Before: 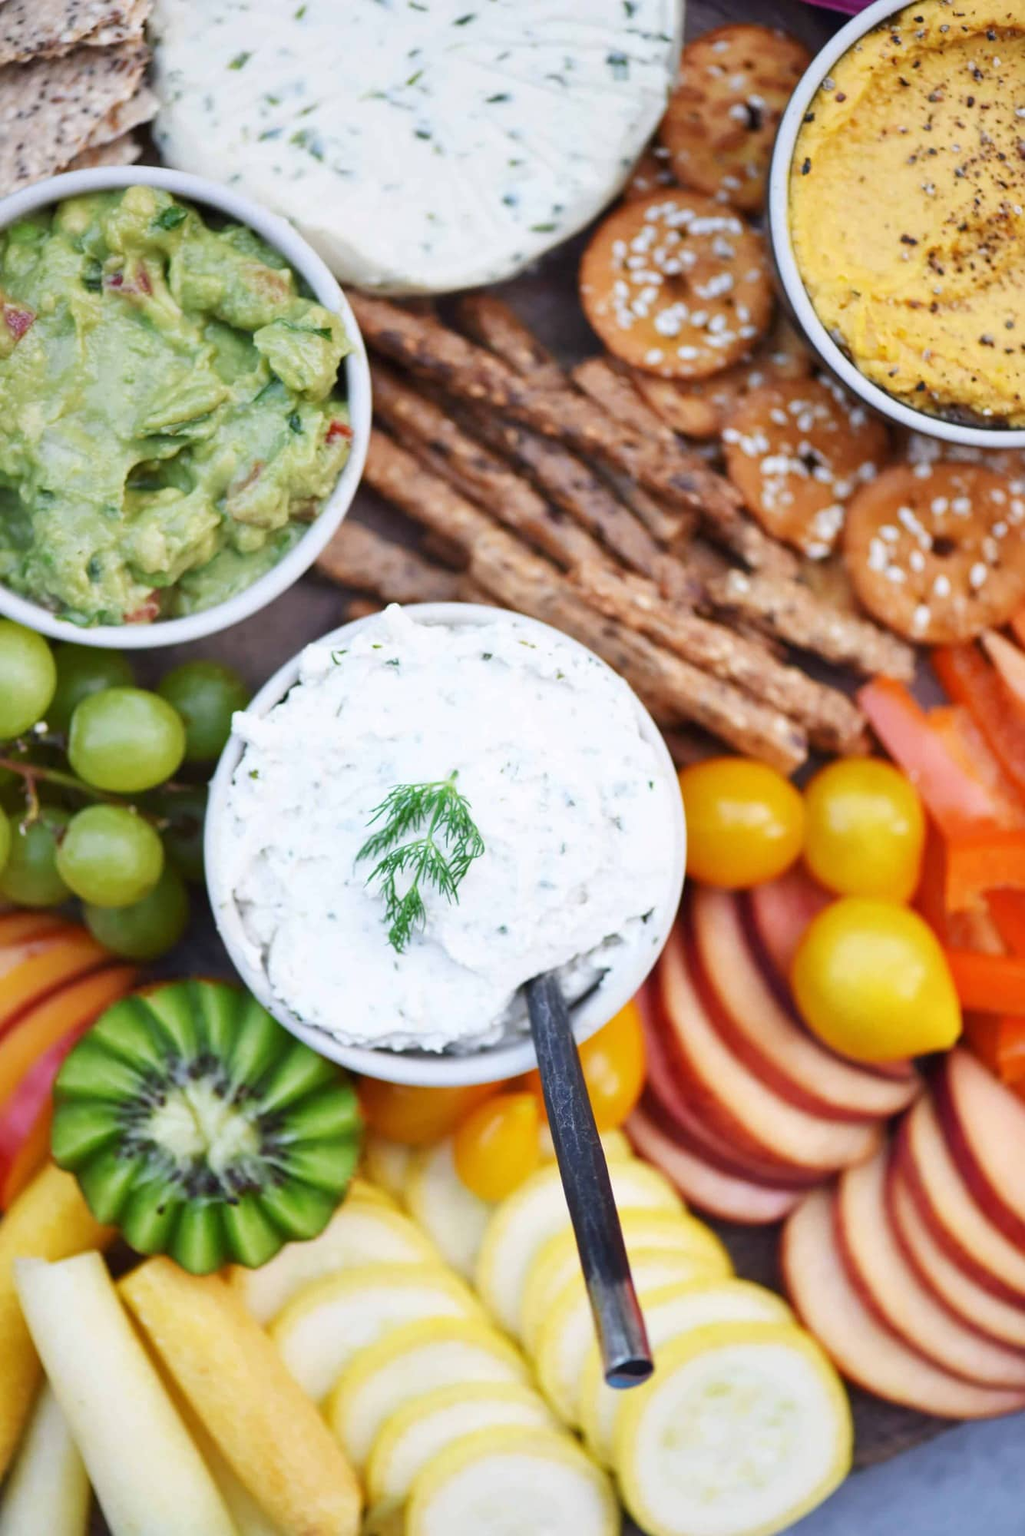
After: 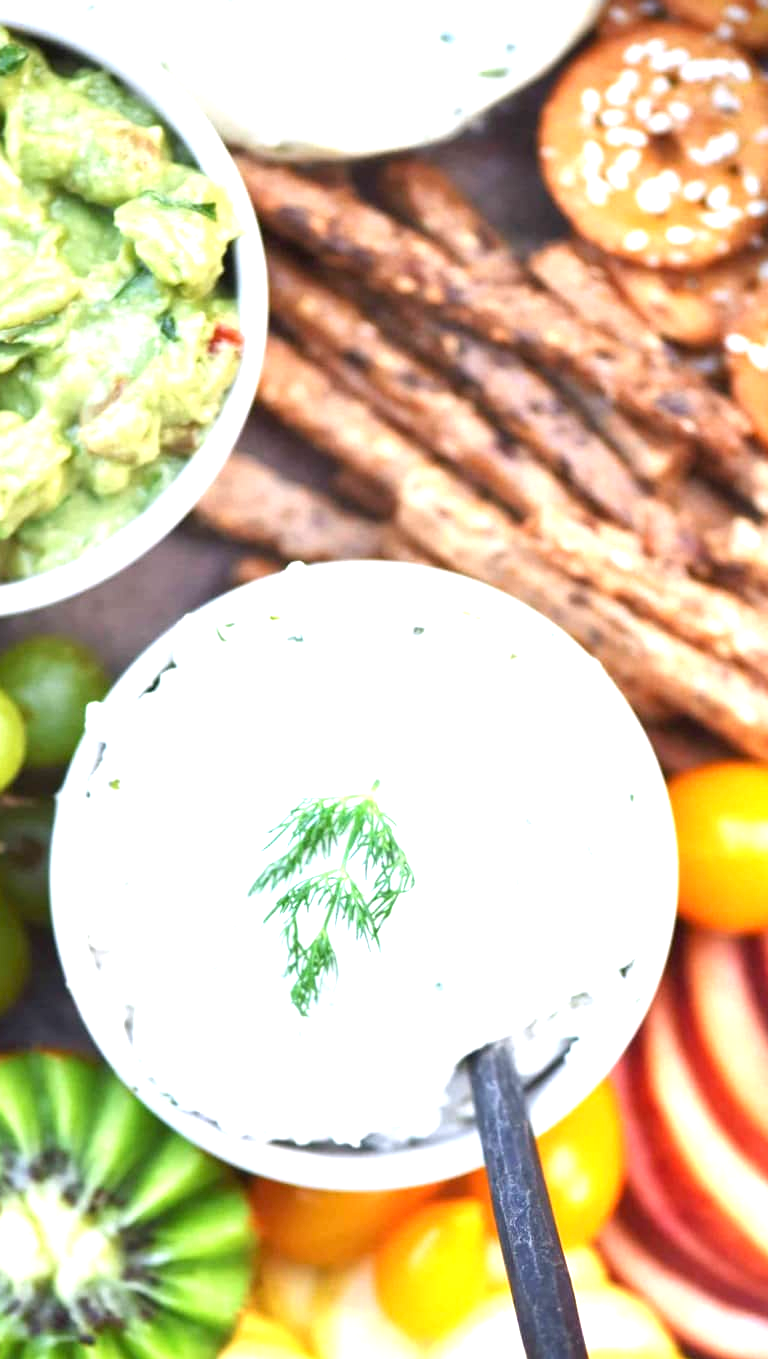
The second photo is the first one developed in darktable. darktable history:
exposure: black level correction 0, exposure 1.2 EV, compensate highlight preservation false
crop: left 16.18%, top 11.215%, right 26.283%, bottom 20.807%
